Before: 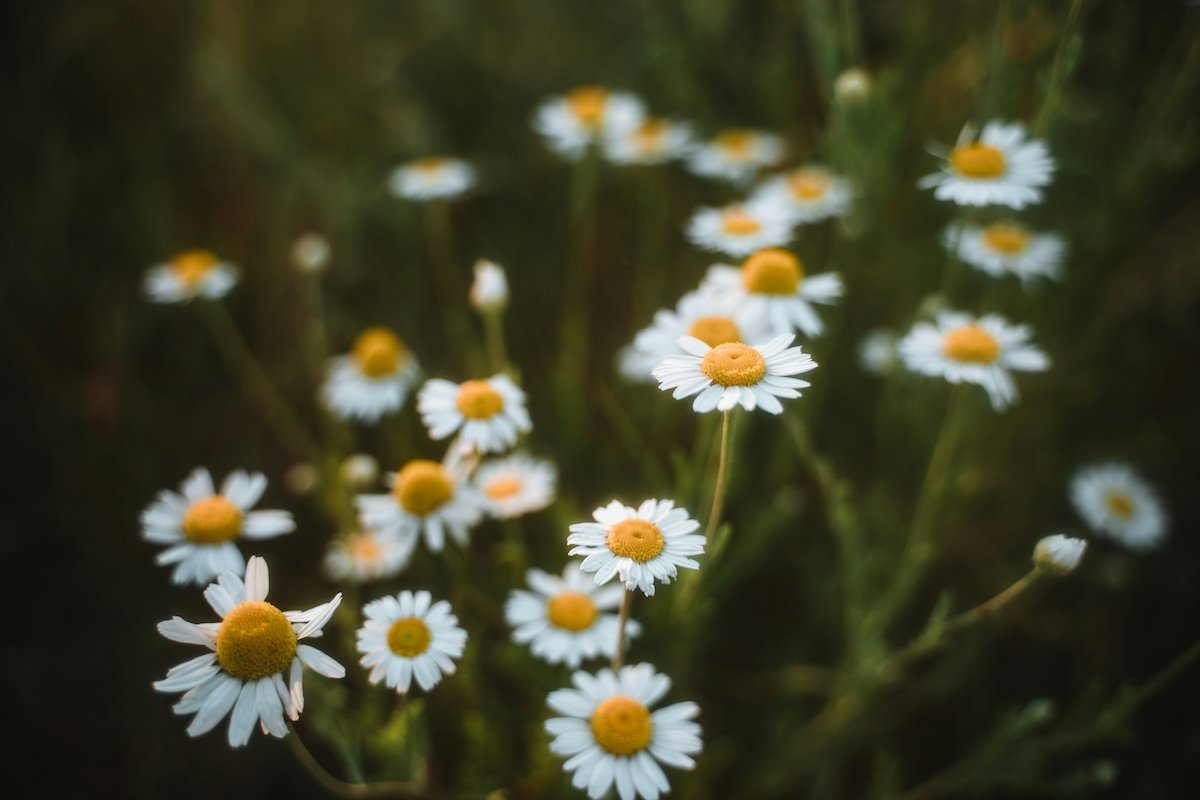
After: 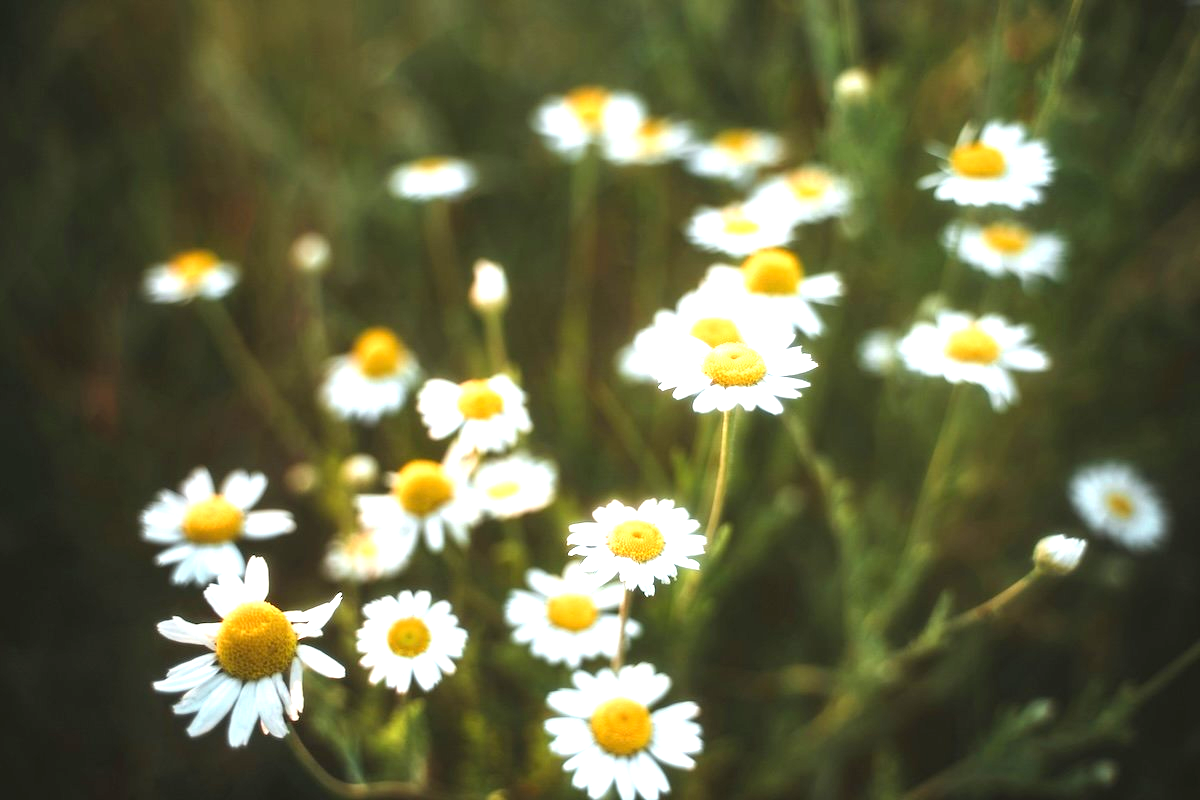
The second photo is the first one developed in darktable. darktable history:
exposure: black level correction 0, exposure 1.449 EV, compensate highlight preservation false
